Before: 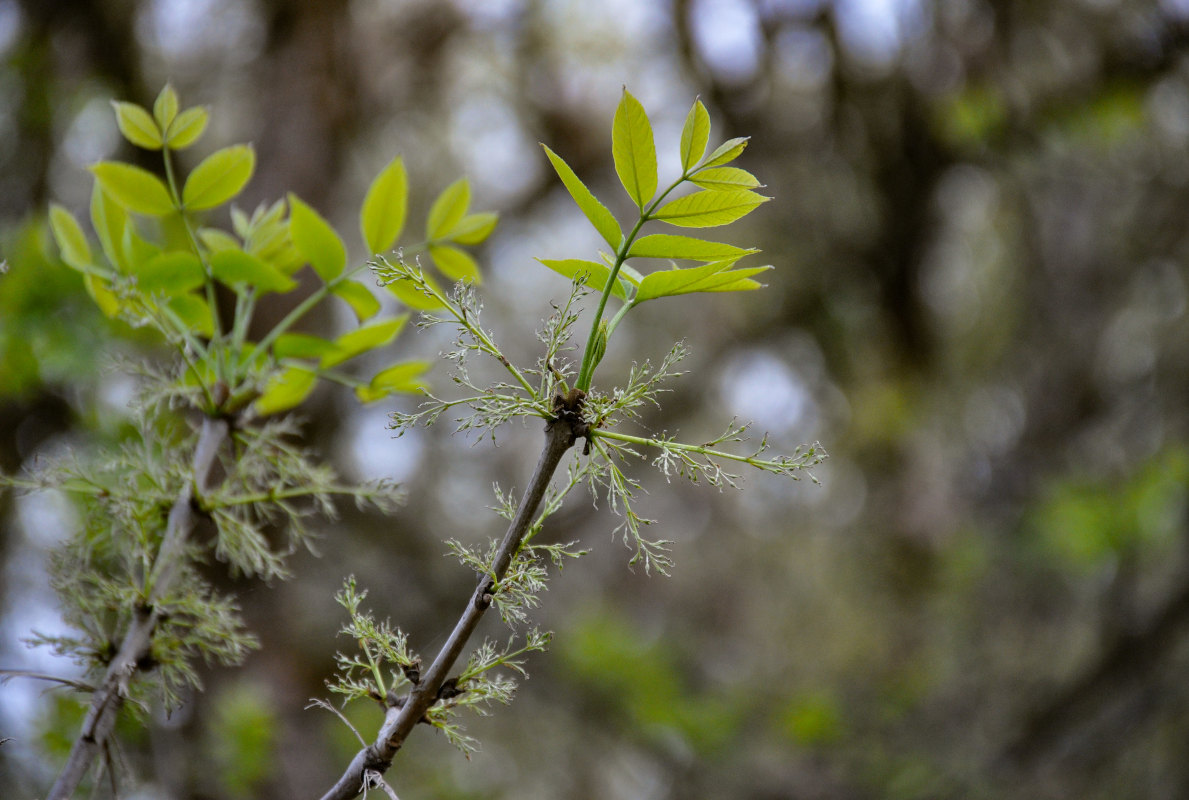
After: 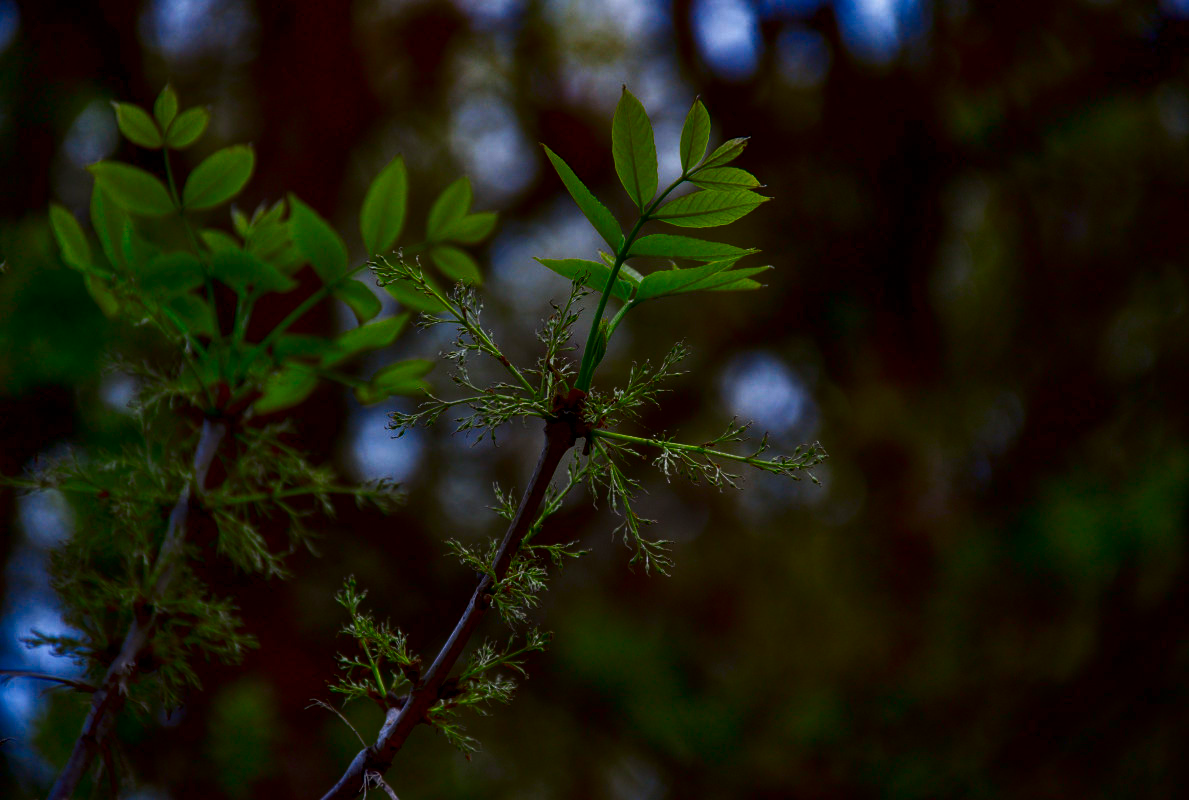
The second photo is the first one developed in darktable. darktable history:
local contrast: highlights 100%, shadows 100%, detail 120%, midtone range 0.2
contrast brightness saturation: brightness -1, saturation 1
